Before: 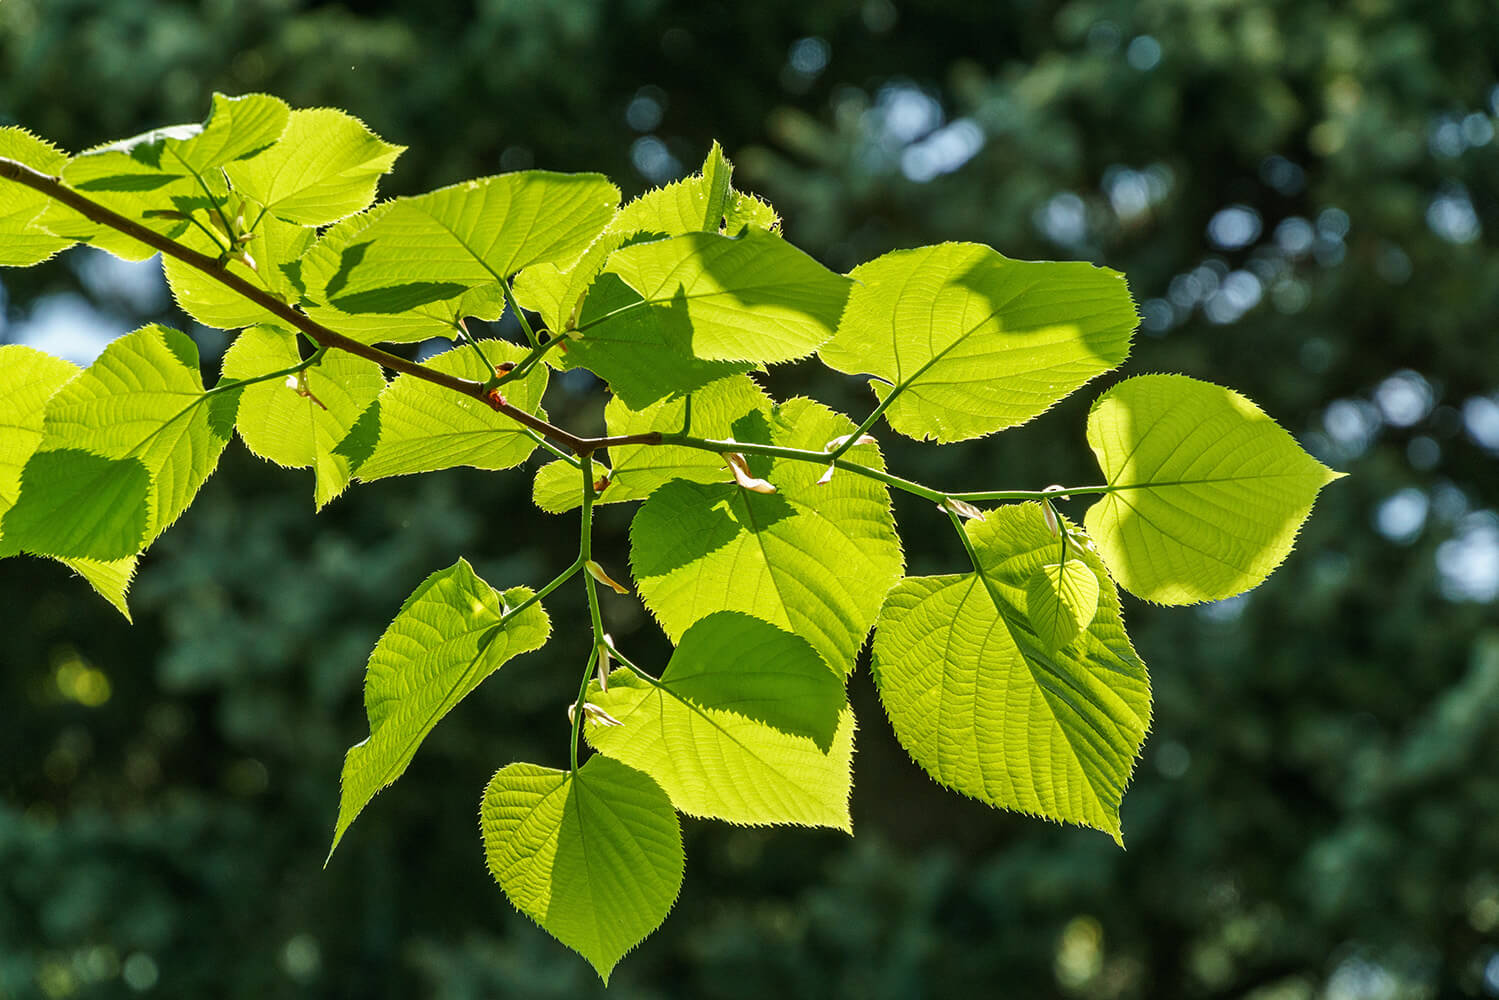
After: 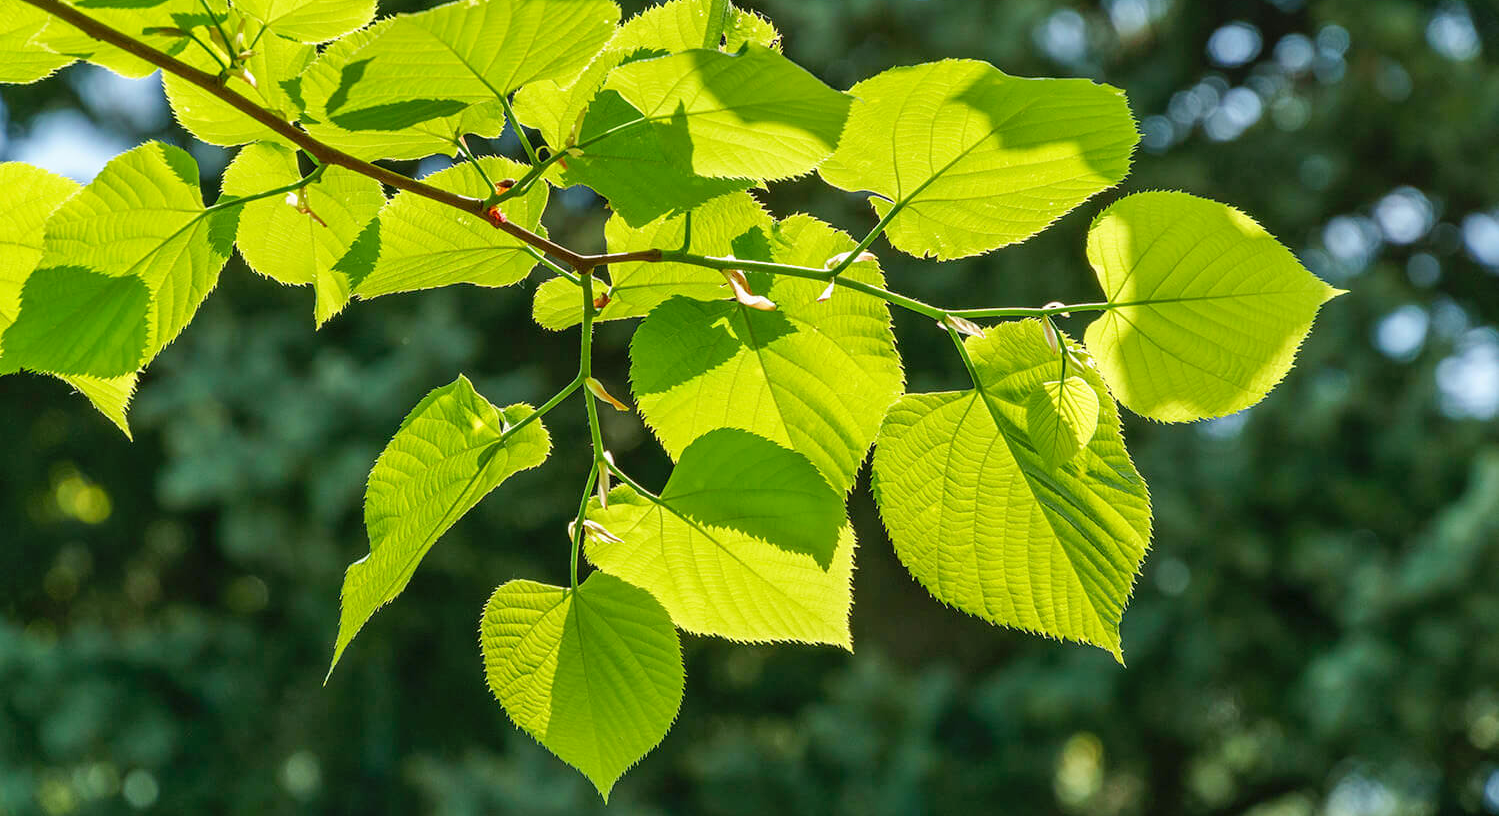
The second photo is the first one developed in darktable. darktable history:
crop and rotate: top 18.348%
levels: levels [0, 0.445, 1]
